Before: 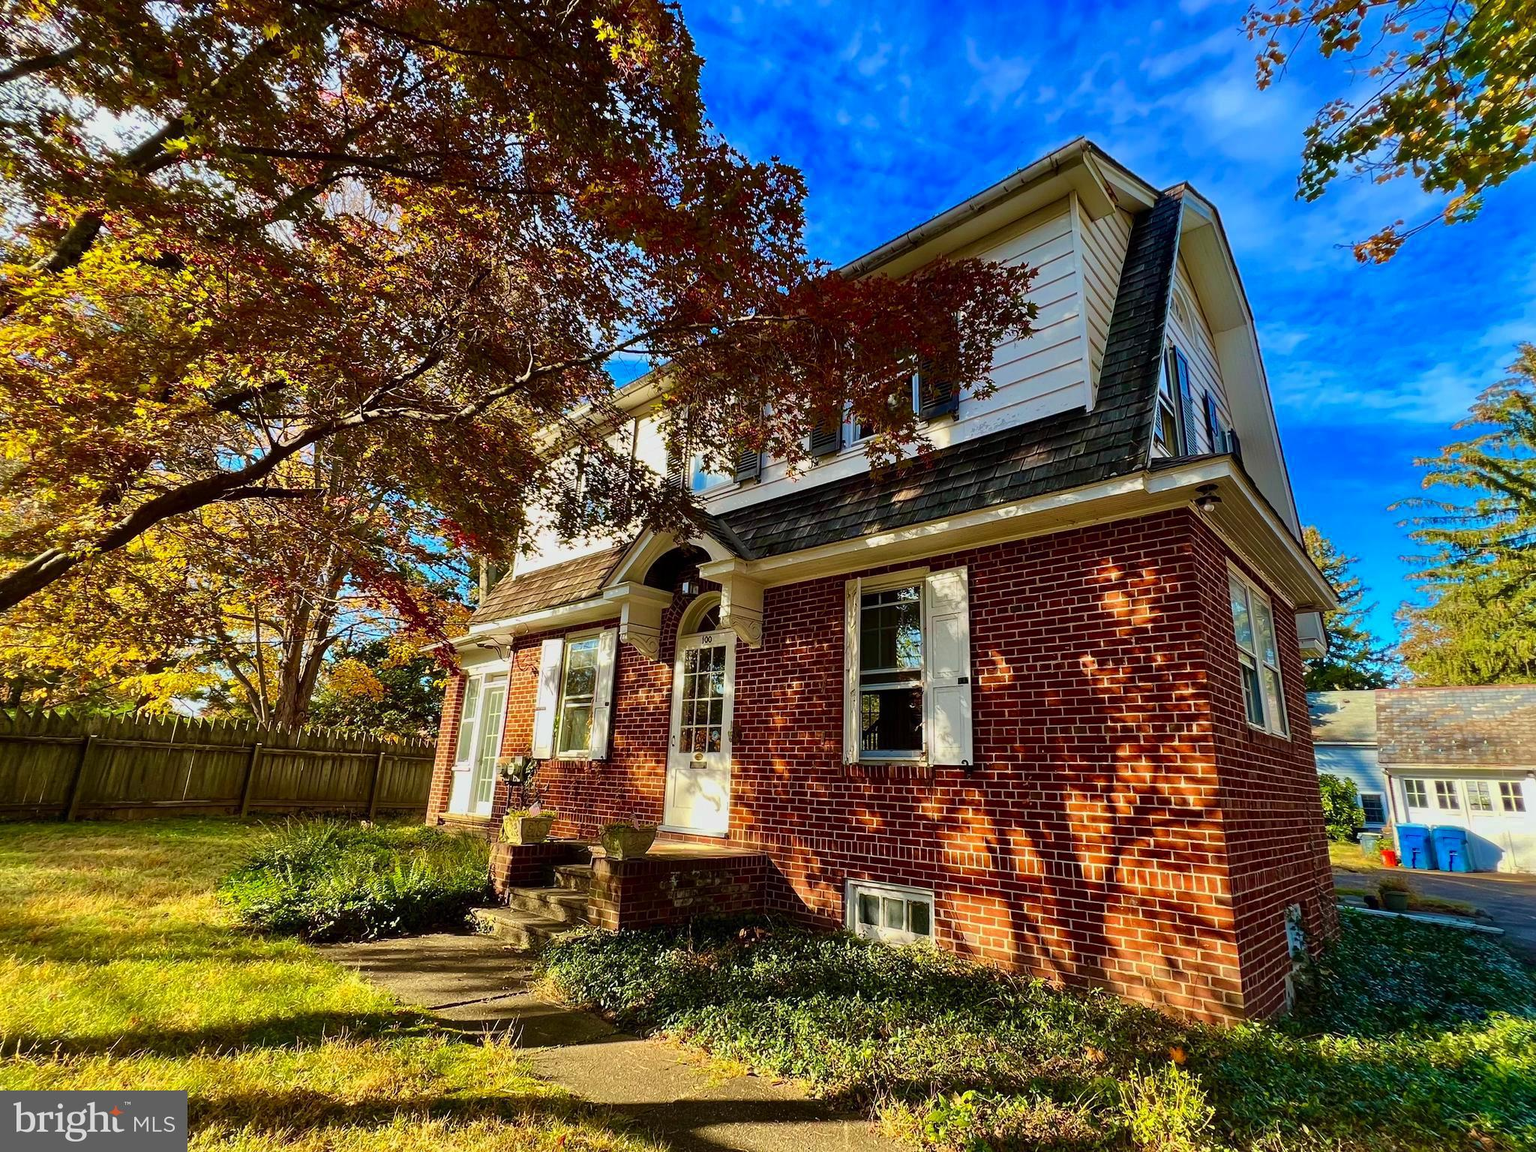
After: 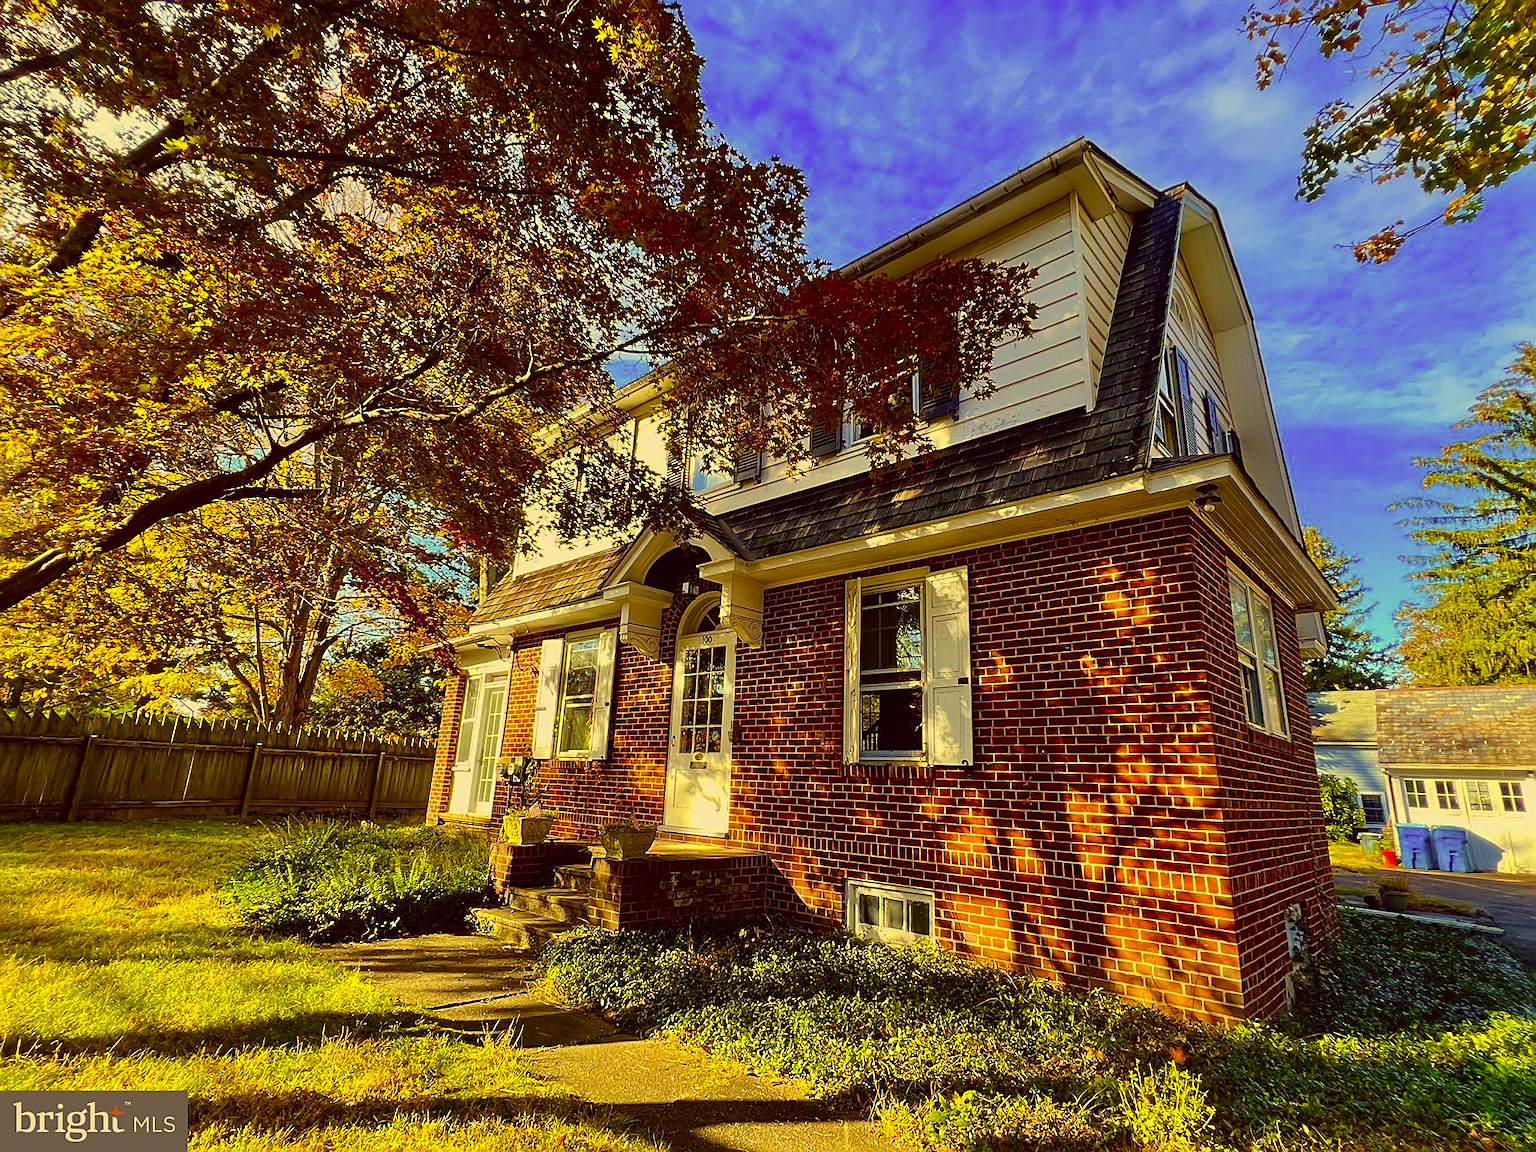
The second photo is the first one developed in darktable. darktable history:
color correction: highlights a* -0.36, highlights b* 39.59, shadows a* 9.71, shadows b* -0.951
sharpen: on, module defaults
